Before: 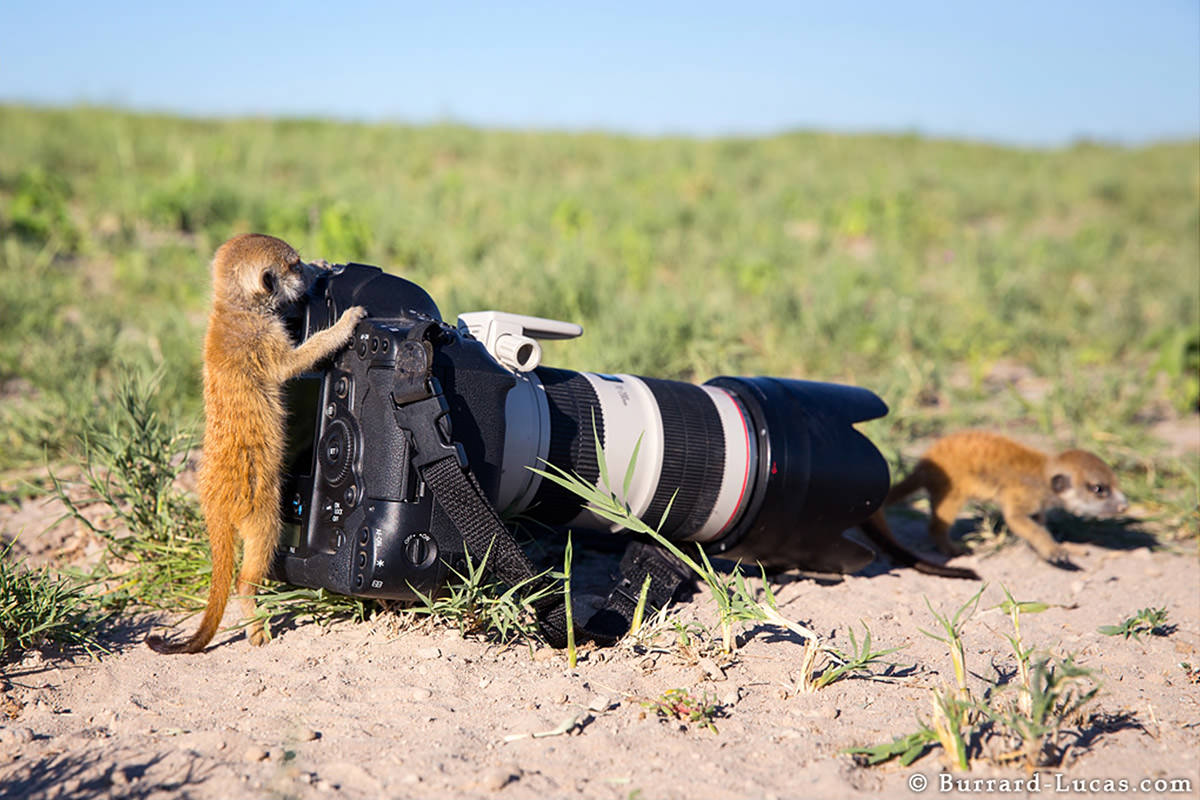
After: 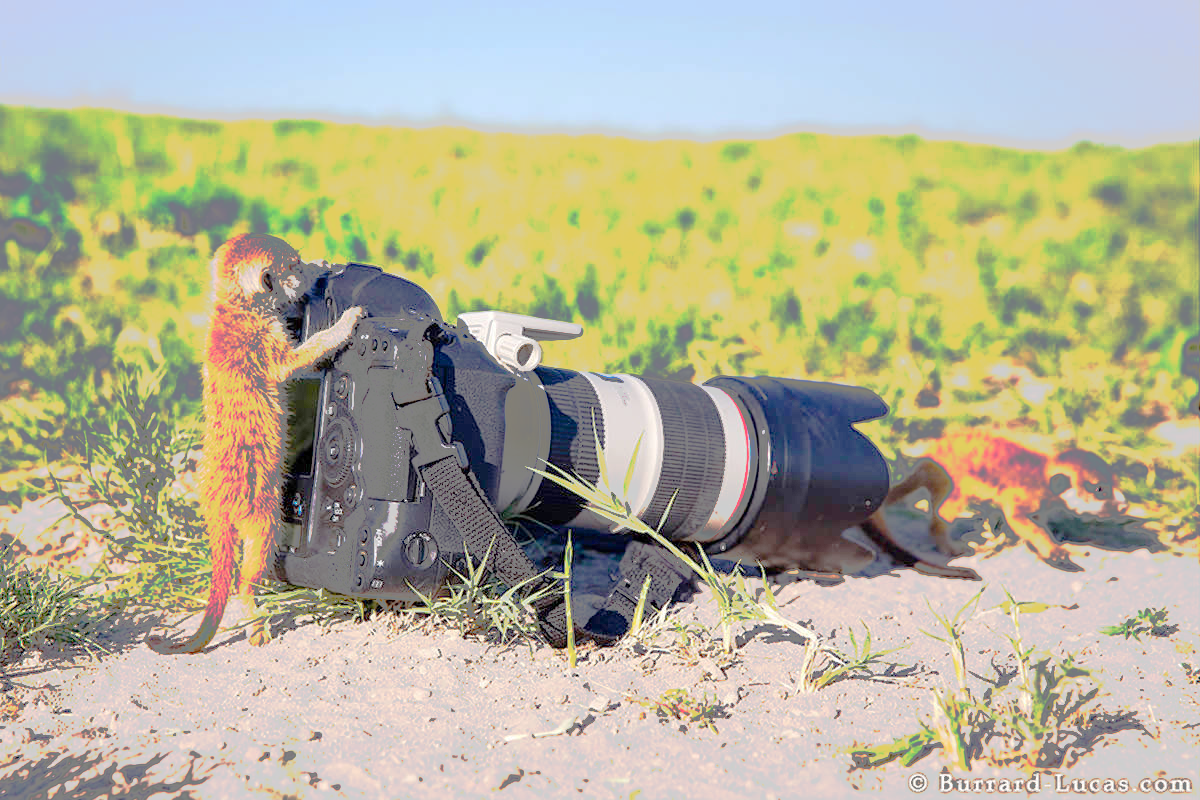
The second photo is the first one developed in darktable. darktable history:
tone curve: curves: ch0 [(0, 0) (0.003, 0.011) (0.011, 0.043) (0.025, 0.133) (0.044, 0.226) (0.069, 0.303) (0.1, 0.371) (0.136, 0.429) (0.177, 0.482) (0.224, 0.516) (0.277, 0.539) (0.335, 0.535) (0.399, 0.517) (0.468, 0.498) (0.543, 0.523) (0.623, 0.655) (0.709, 0.83) (0.801, 0.827) (0.898, 0.89) (1, 1)], preserve colors none
